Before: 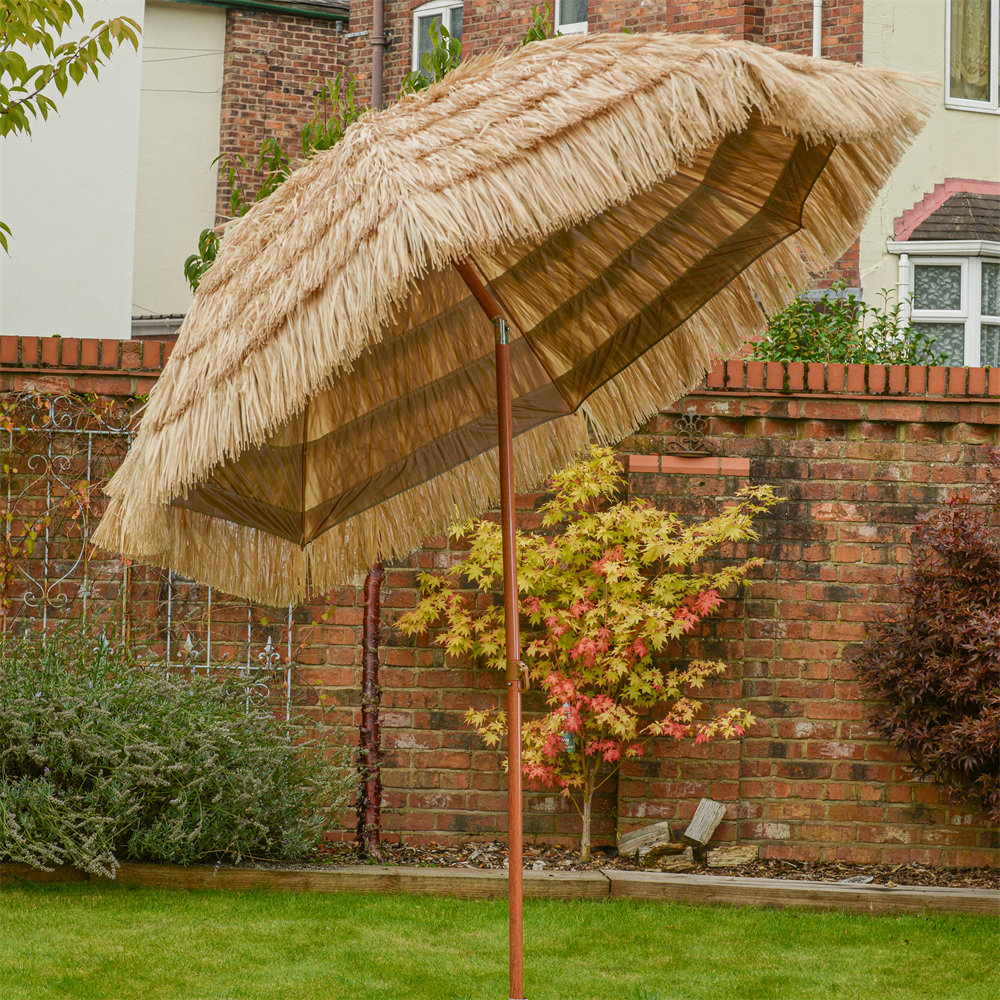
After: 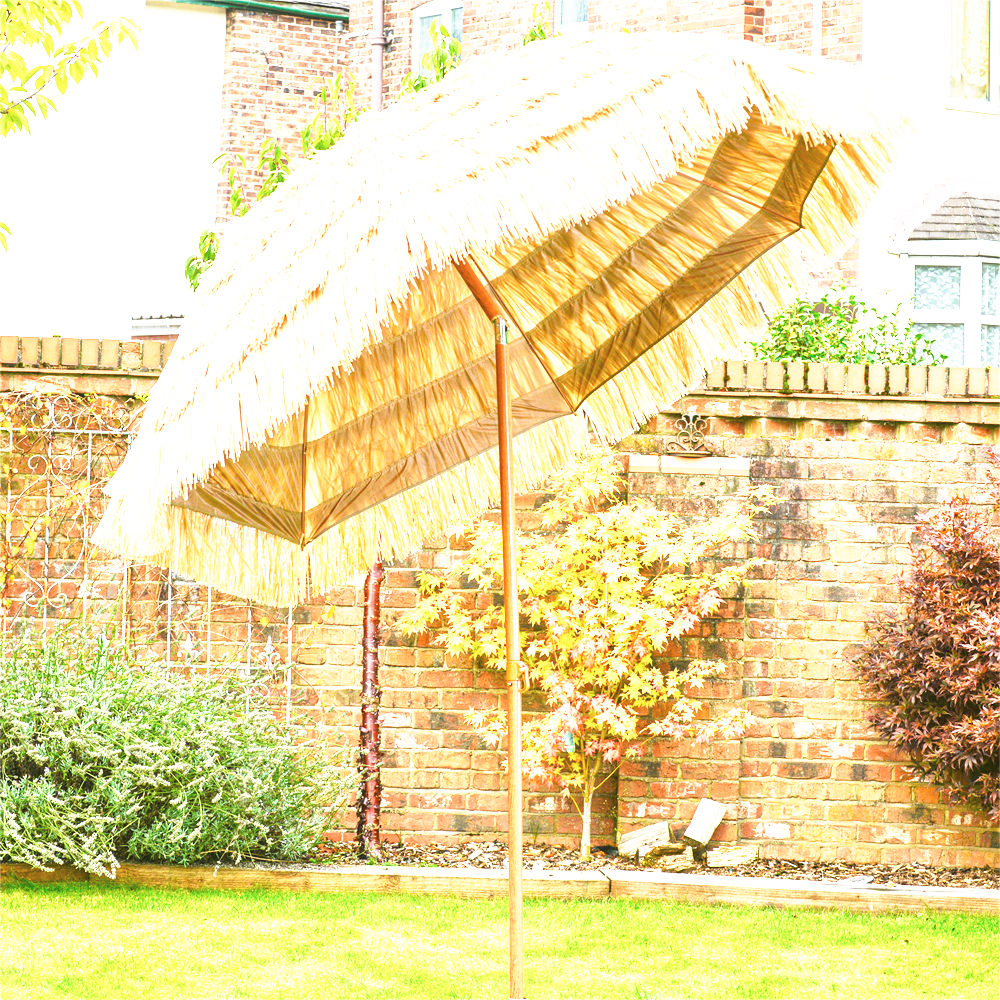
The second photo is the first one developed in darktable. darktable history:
base curve: curves: ch0 [(0, 0) (0.495, 0.917) (1, 1)], preserve colors none
exposure: black level correction 0, exposure 1.741 EV, compensate exposure bias true, compensate highlight preservation false
color calibration: x 0.37, y 0.382, temperature 4313.32 K
